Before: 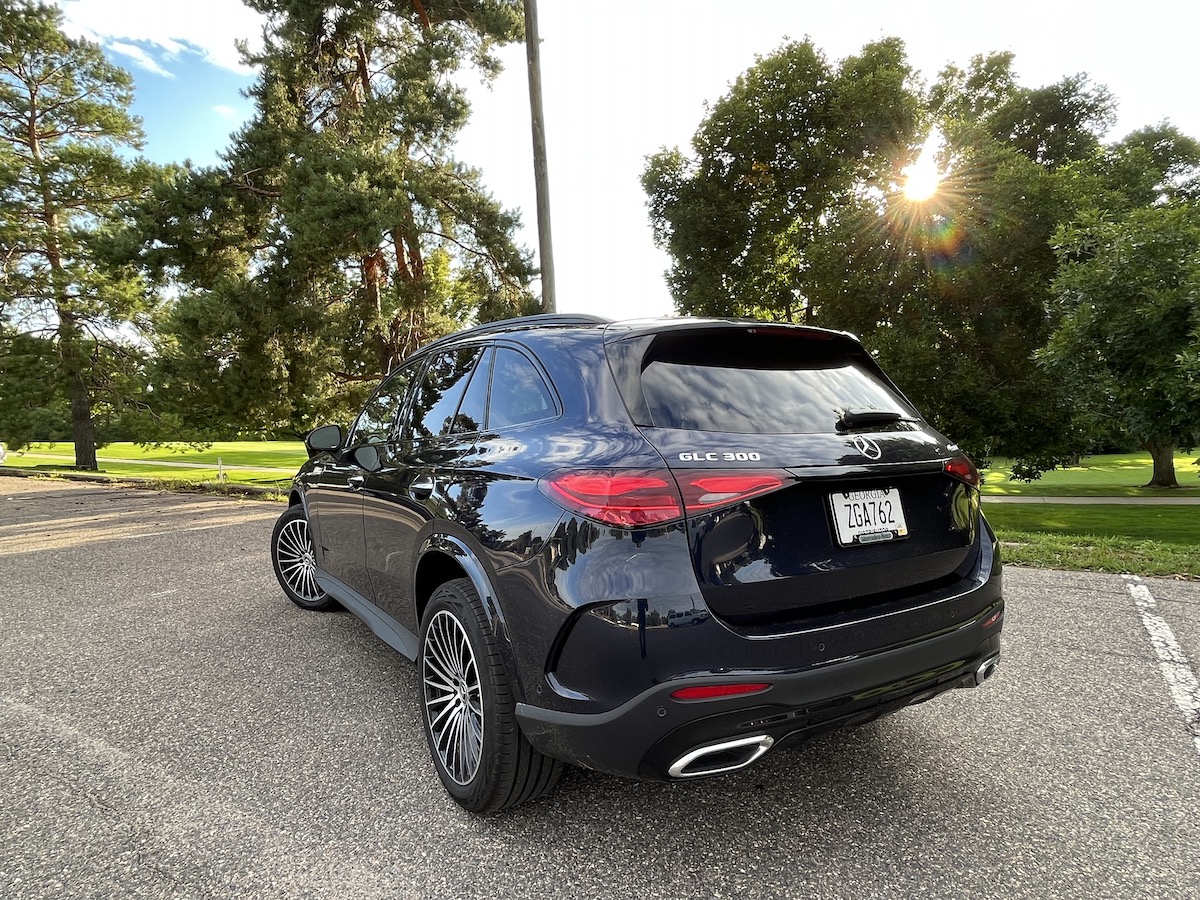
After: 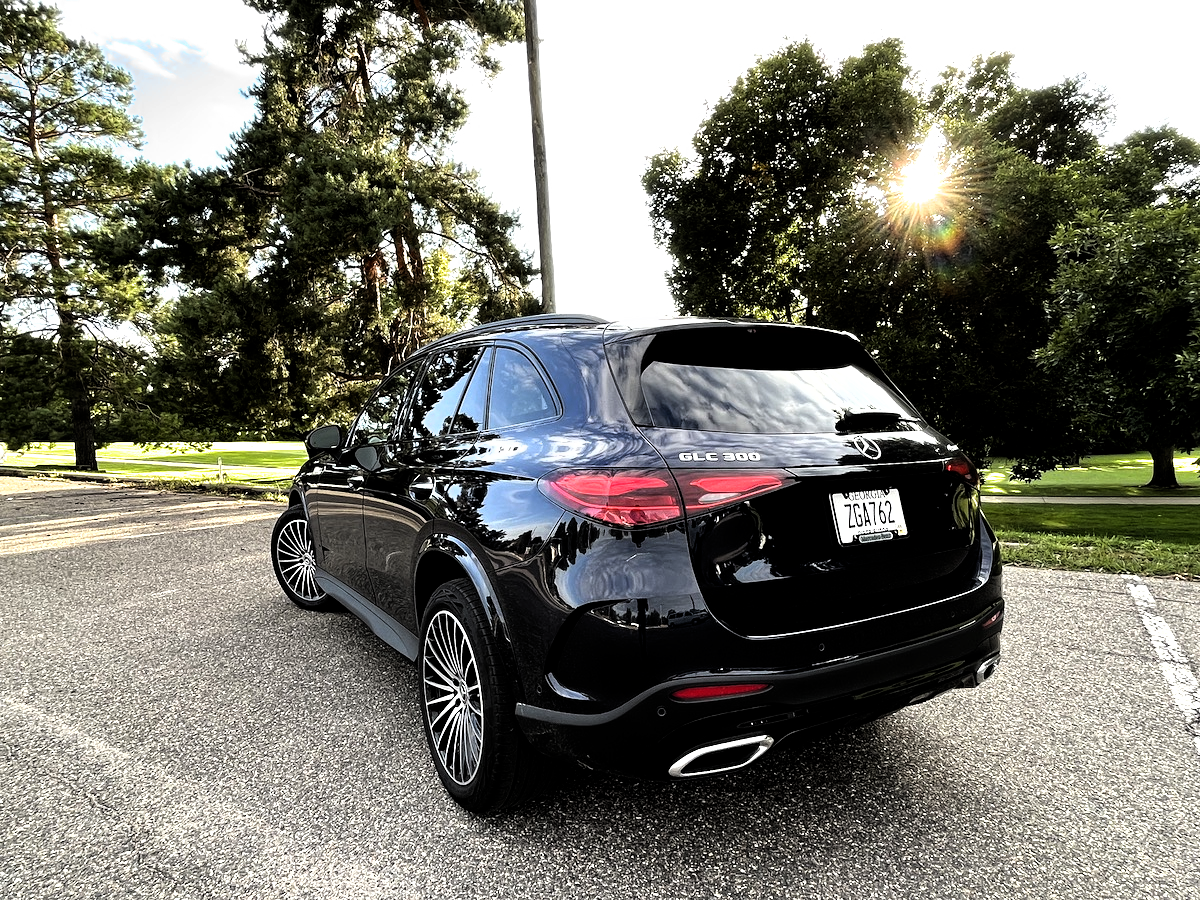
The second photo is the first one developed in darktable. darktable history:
filmic rgb: black relative exposure -8.26 EV, white relative exposure 2.2 EV, hardness 7.07, latitude 86.61%, contrast 1.712, highlights saturation mix -4.28%, shadows ↔ highlights balance -2.38%, add noise in highlights 0, color science v3 (2019), use custom middle-gray values true, contrast in highlights soft
